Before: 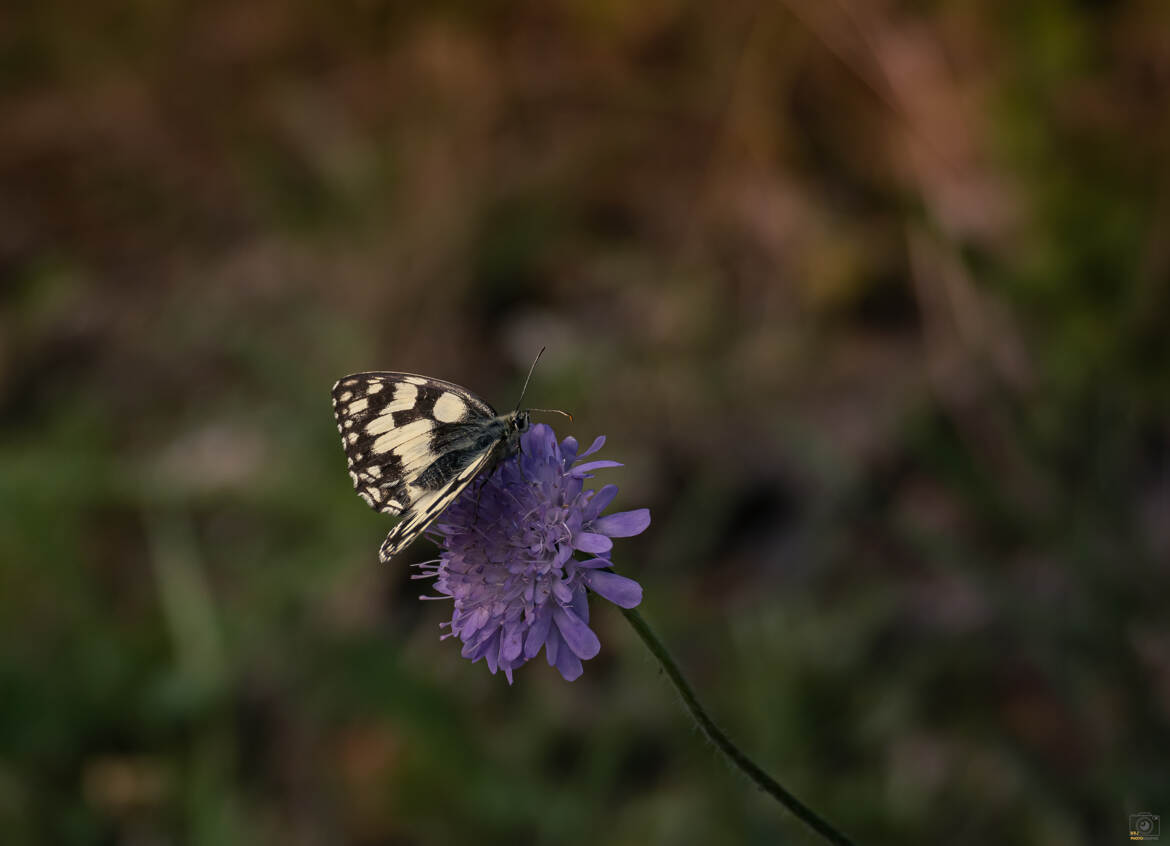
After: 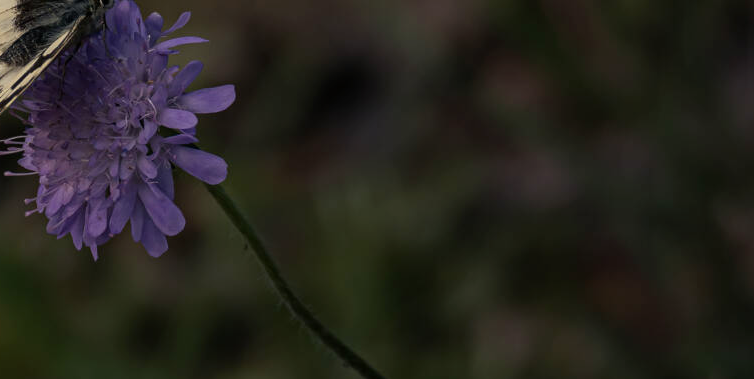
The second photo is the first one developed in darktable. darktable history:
exposure: exposure -0.492 EV, compensate highlight preservation false
crop and rotate: left 35.509%, top 50.238%, bottom 4.934%
